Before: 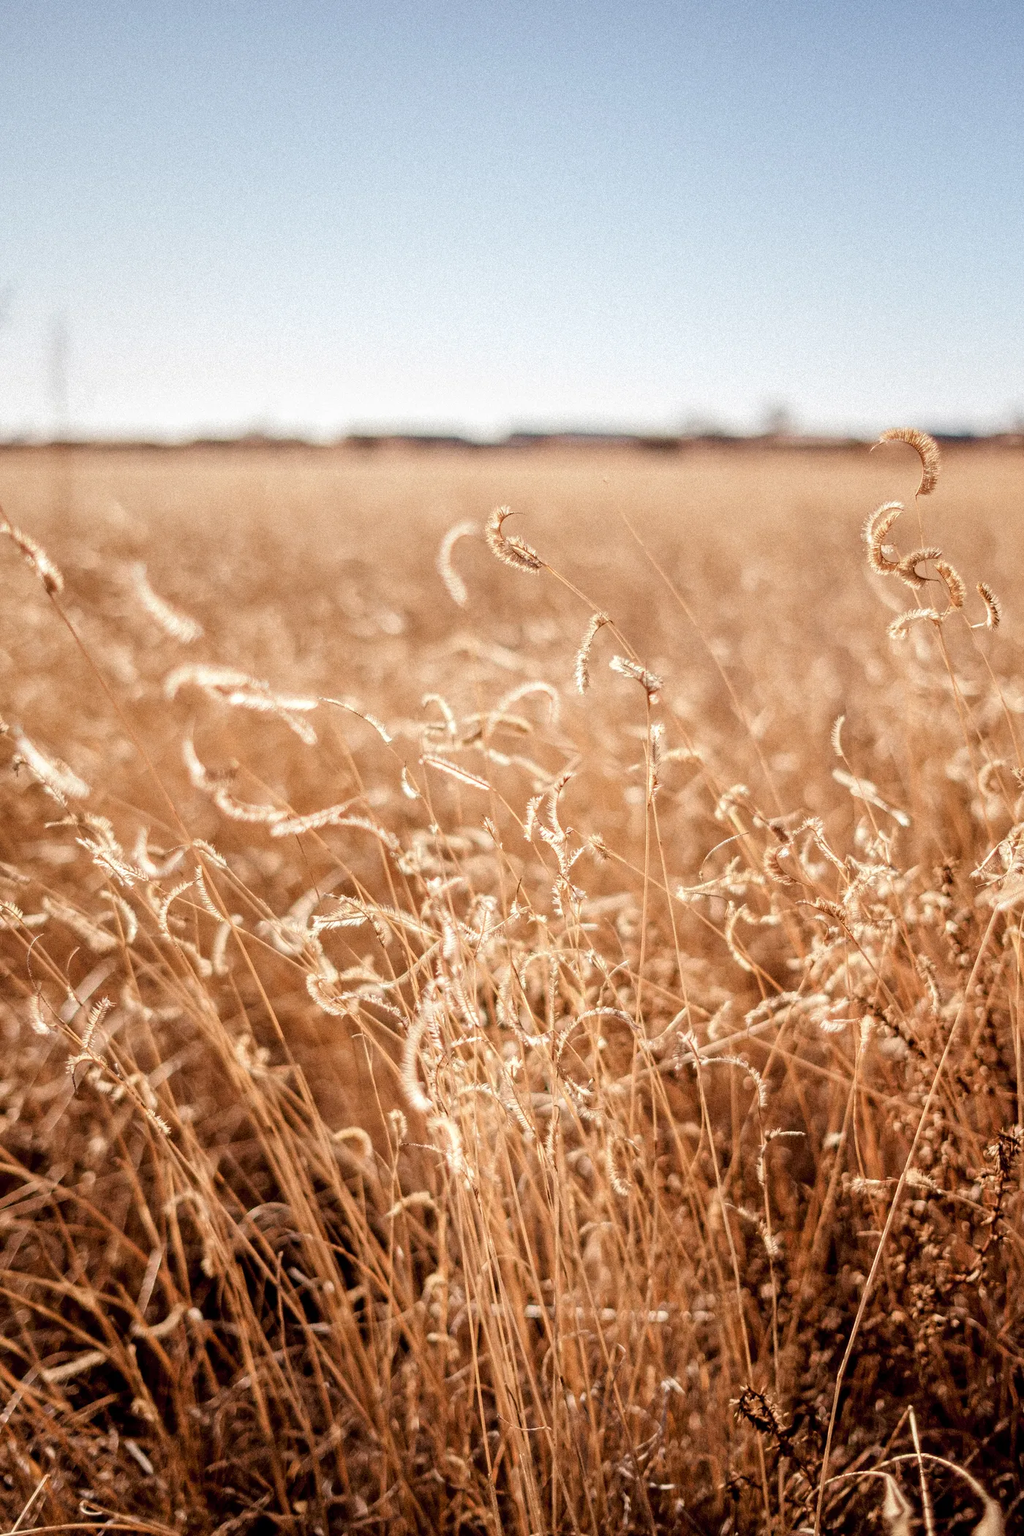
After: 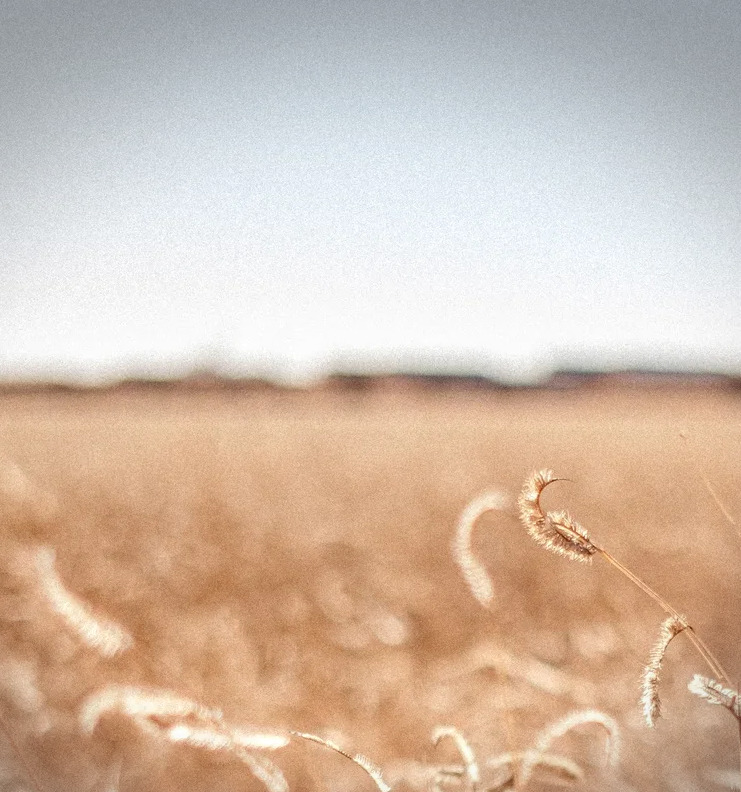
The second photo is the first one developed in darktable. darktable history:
crop: left 10.367%, top 10.599%, right 36.642%, bottom 51.674%
vignetting: fall-off start 85.24%, fall-off radius 80.38%, center (-0.035, 0.144), width/height ratio 1.222, dithering 8-bit output
local contrast: detail 109%
